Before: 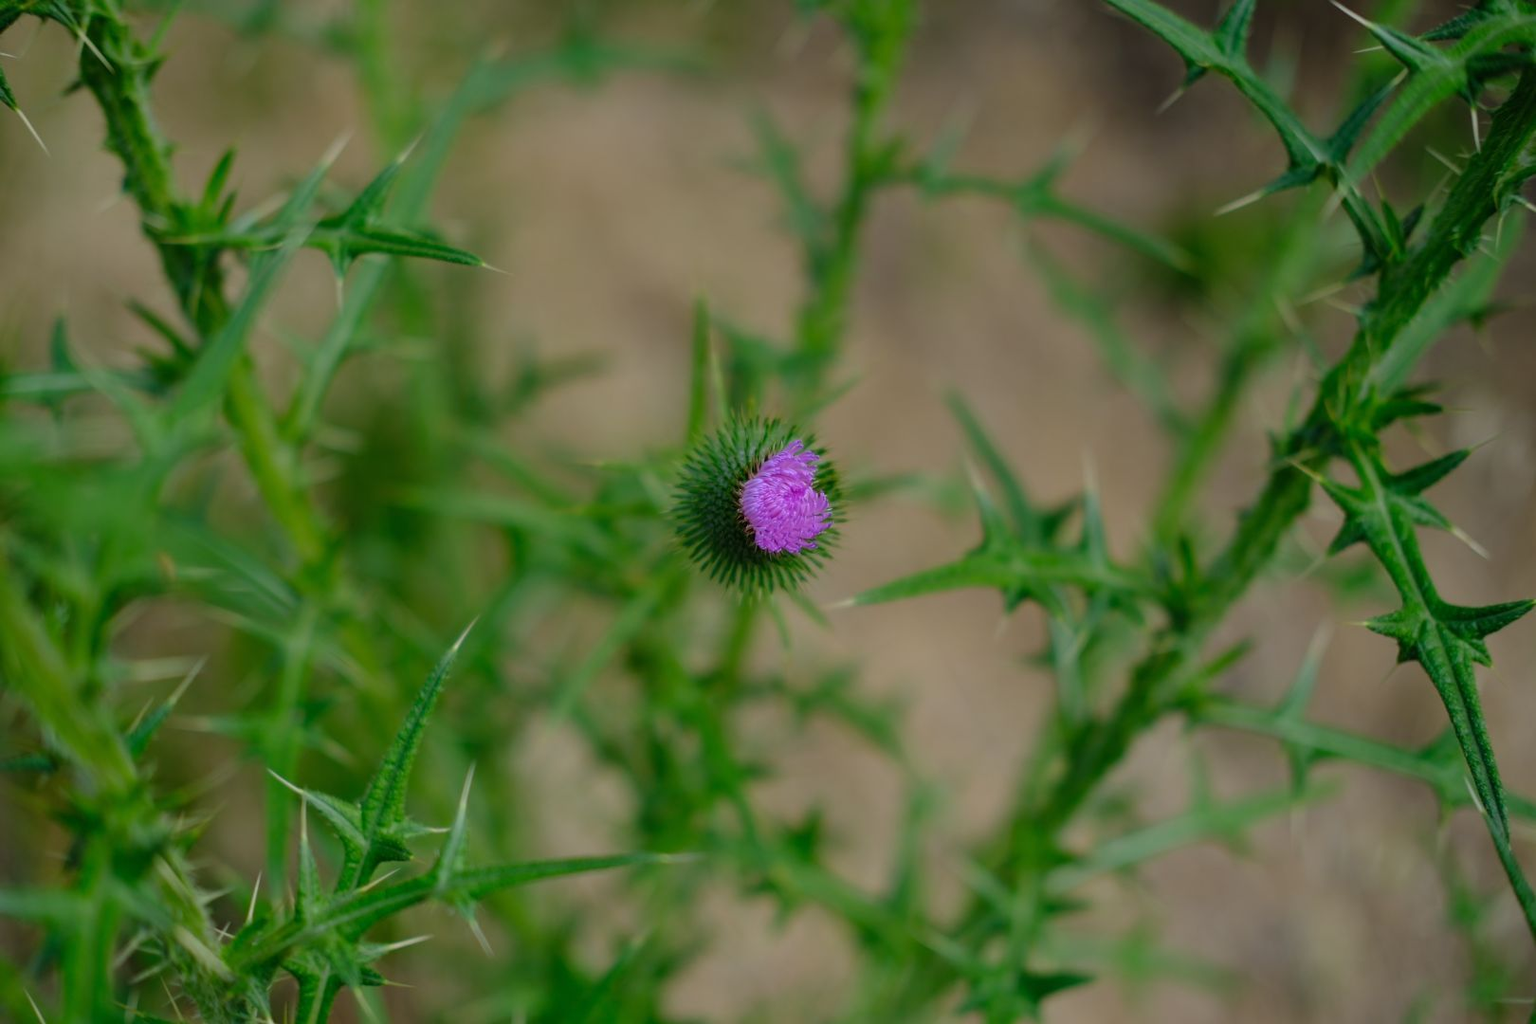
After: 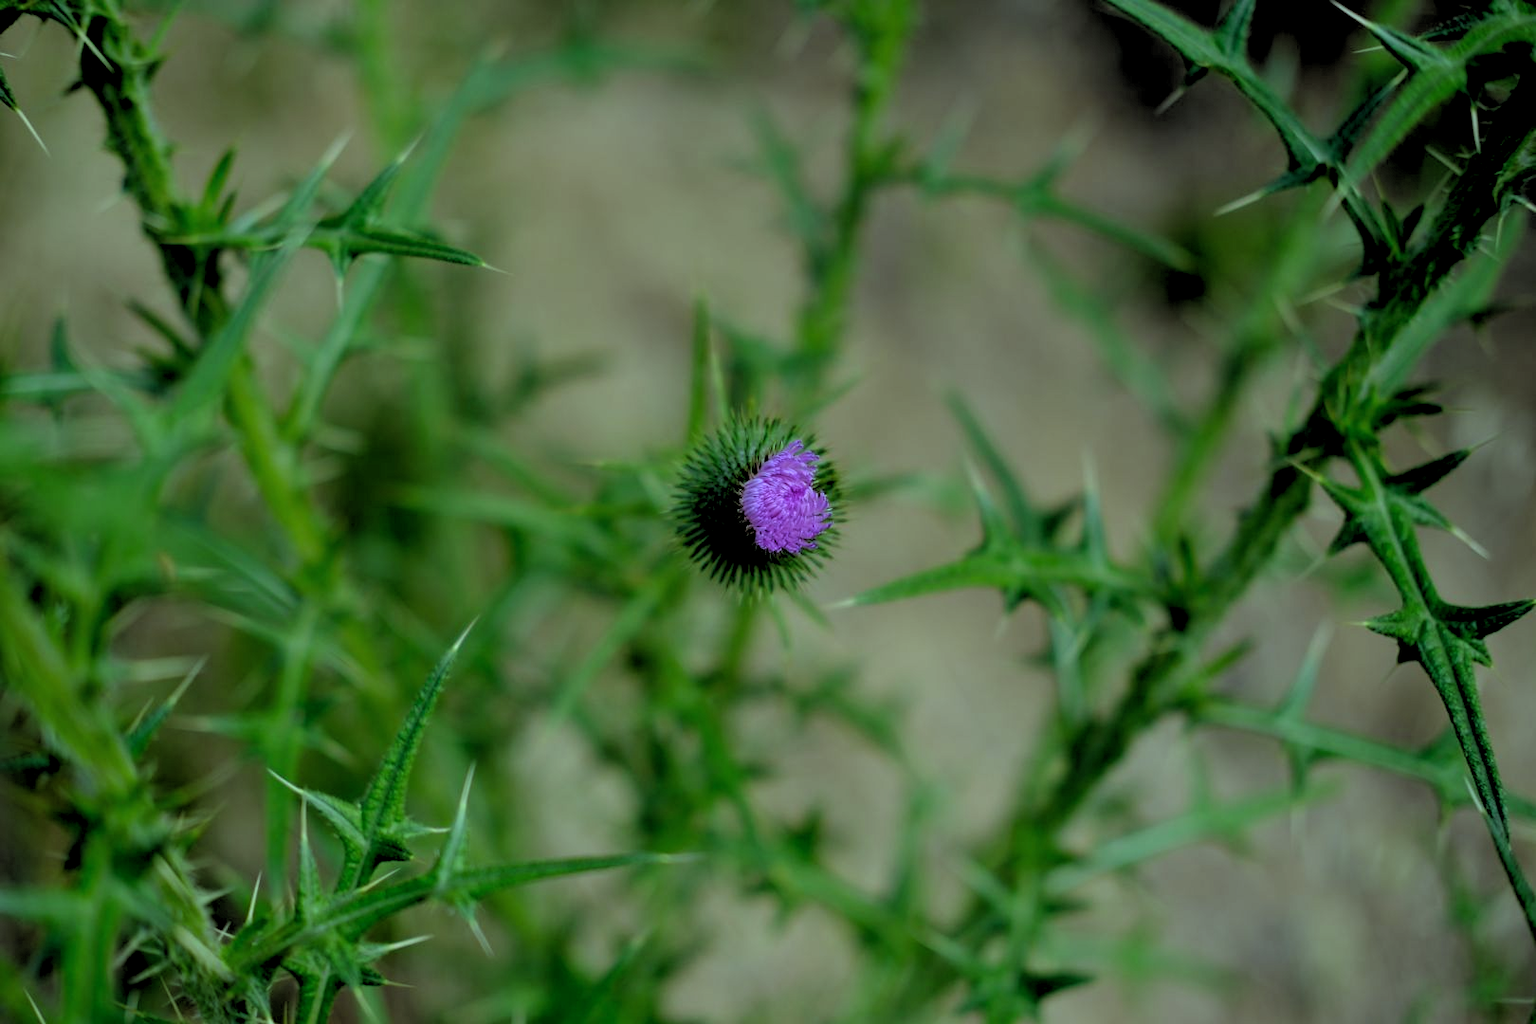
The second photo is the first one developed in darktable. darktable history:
color balance: mode lift, gamma, gain (sRGB), lift [0.997, 0.979, 1.021, 1.011], gamma [1, 1.084, 0.916, 0.998], gain [1, 0.87, 1.13, 1.101], contrast 4.55%, contrast fulcrum 38.24%, output saturation 104.09%
rgb levels: levels [[0.034, 0.472, 0.904], [0, 0.5, 1], [0, 0.5, 1]]
